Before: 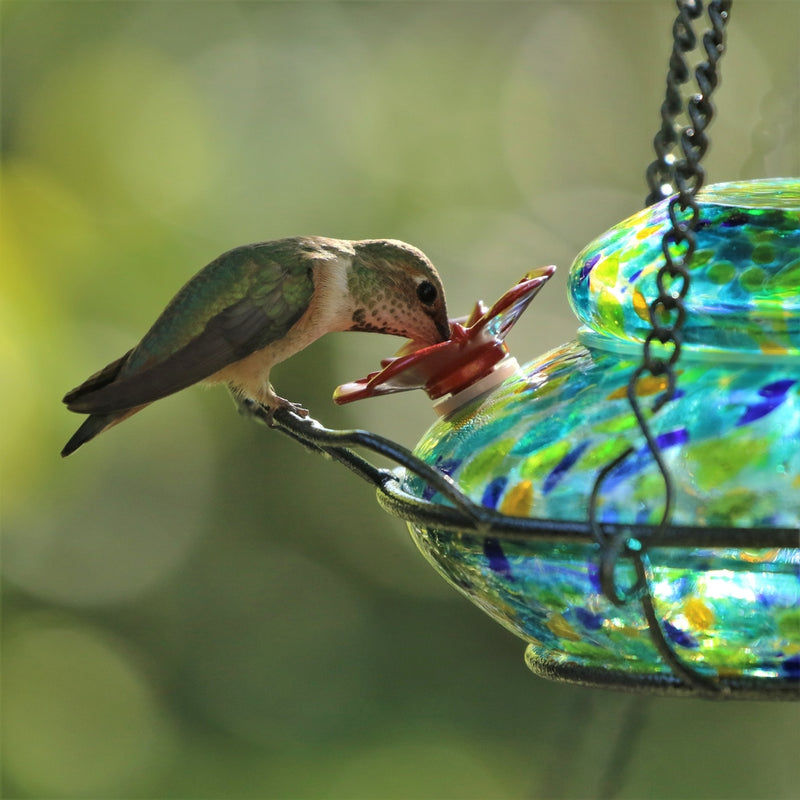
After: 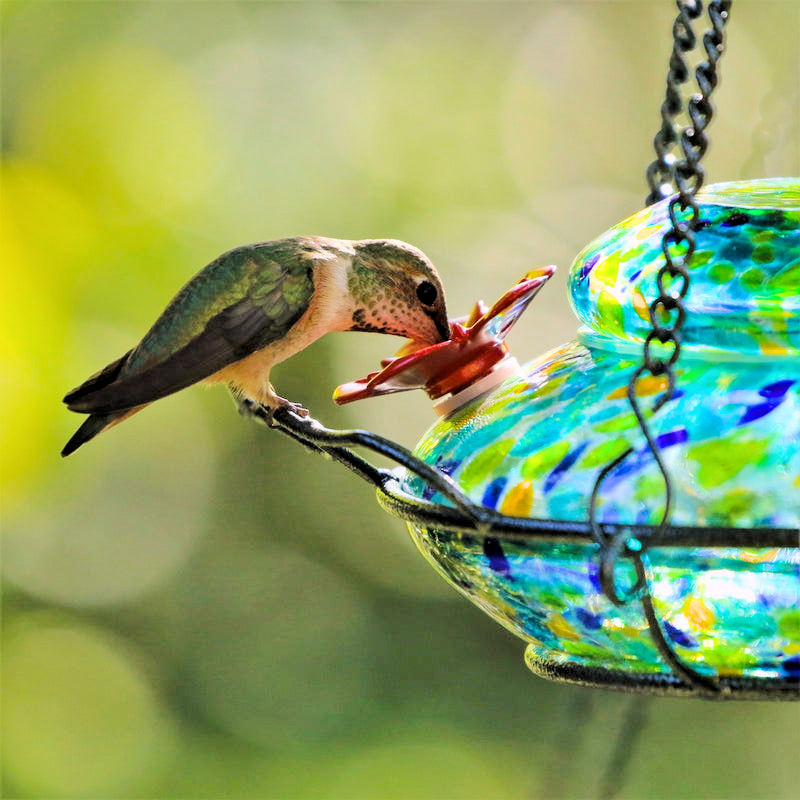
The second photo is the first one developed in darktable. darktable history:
local contrast: highlights 100%, shadows 100%, detail 120%, midtone range 0.2
filmic rgb: black relative exposure -5 EV, hardness 2.88, contrast 1.4, highlights saturation mix -30%
color balance rgb: perceptual saturation grading › global saturation 25%, perceptual brilliance grading › mid-tones 10%, perceptual brilliance grading › shadows 15%, global vibrance 20%
exposure: exposure 0.661 EV, compensate highlight preservation false
white balance: red 1.05, blue 1.072
